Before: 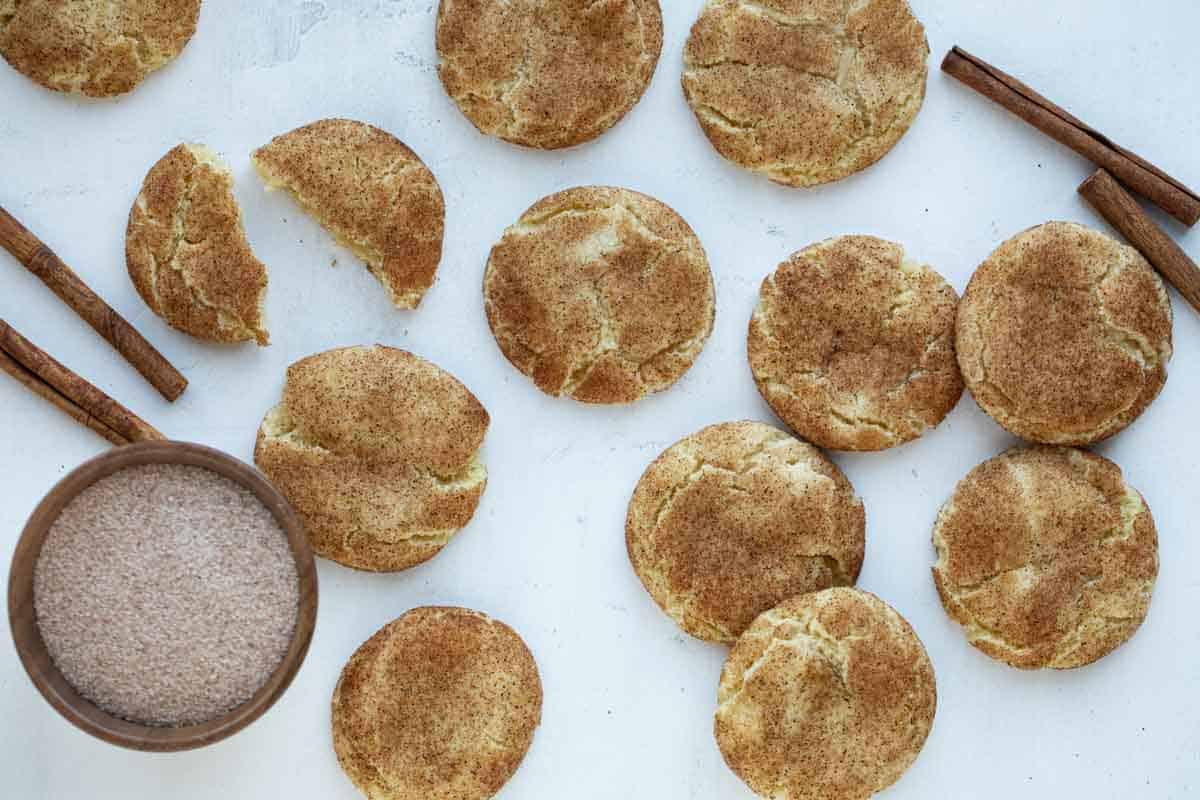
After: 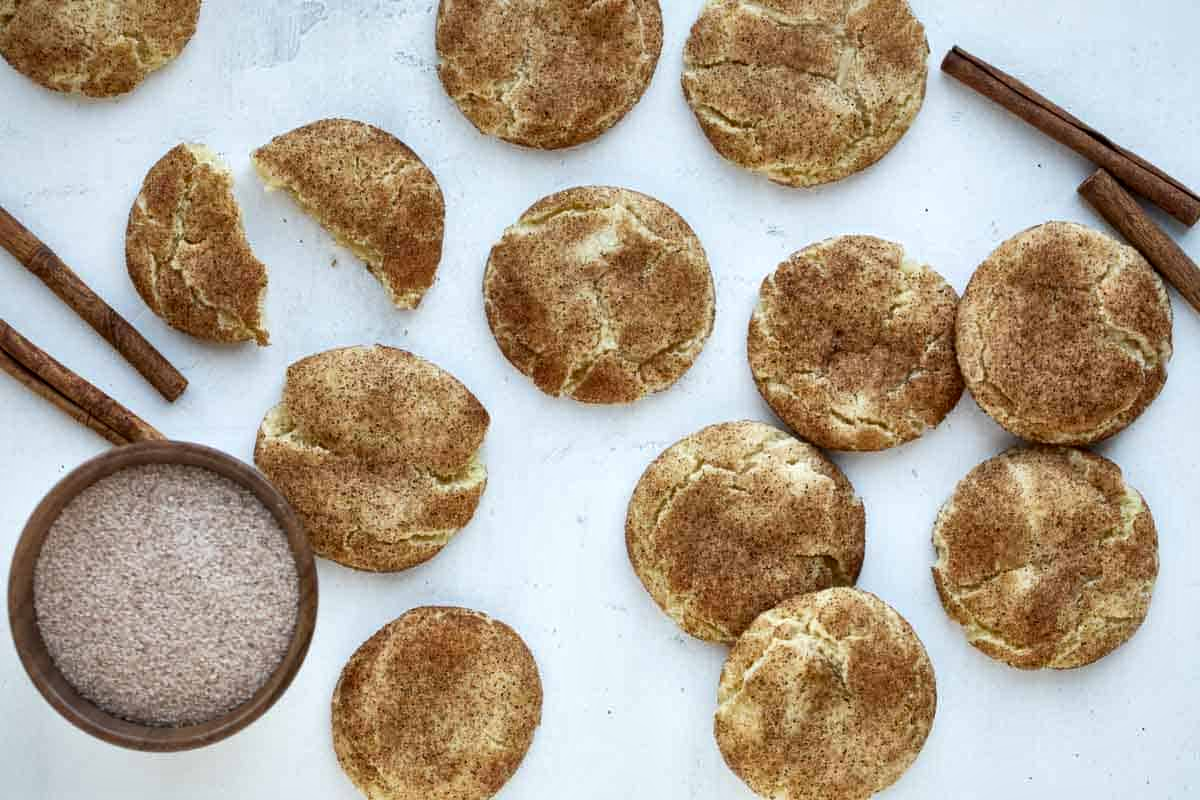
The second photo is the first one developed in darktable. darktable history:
local contrast: mode bilateral grid, contrast 49, coarseness 50, detail 150%, midtone range 0.2
